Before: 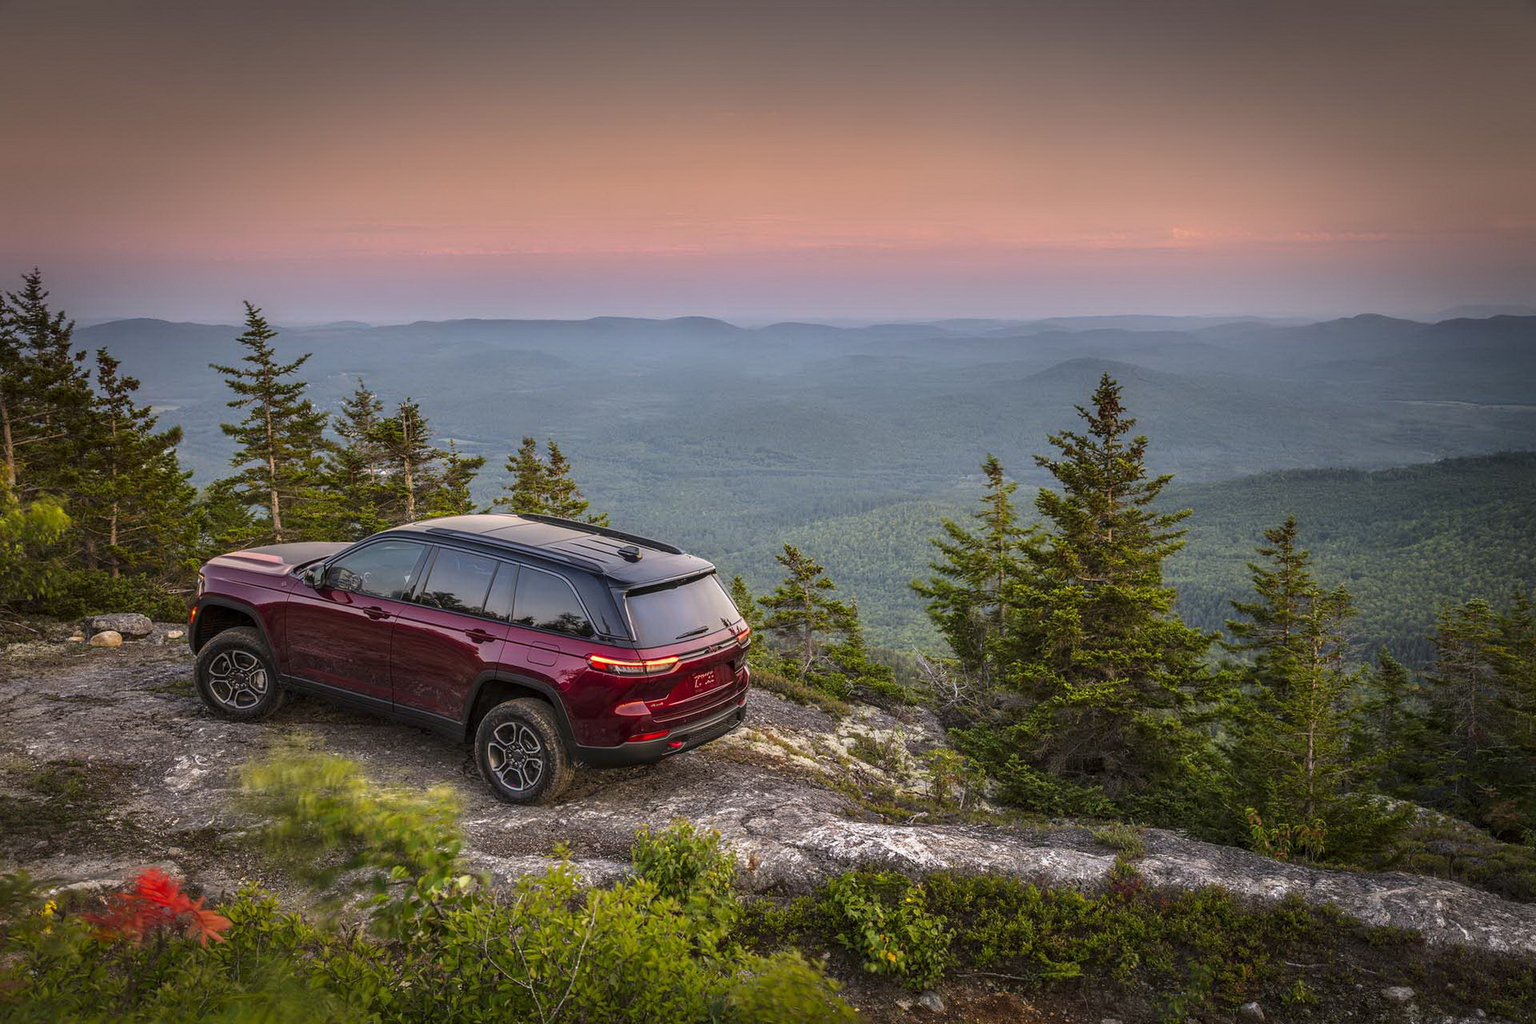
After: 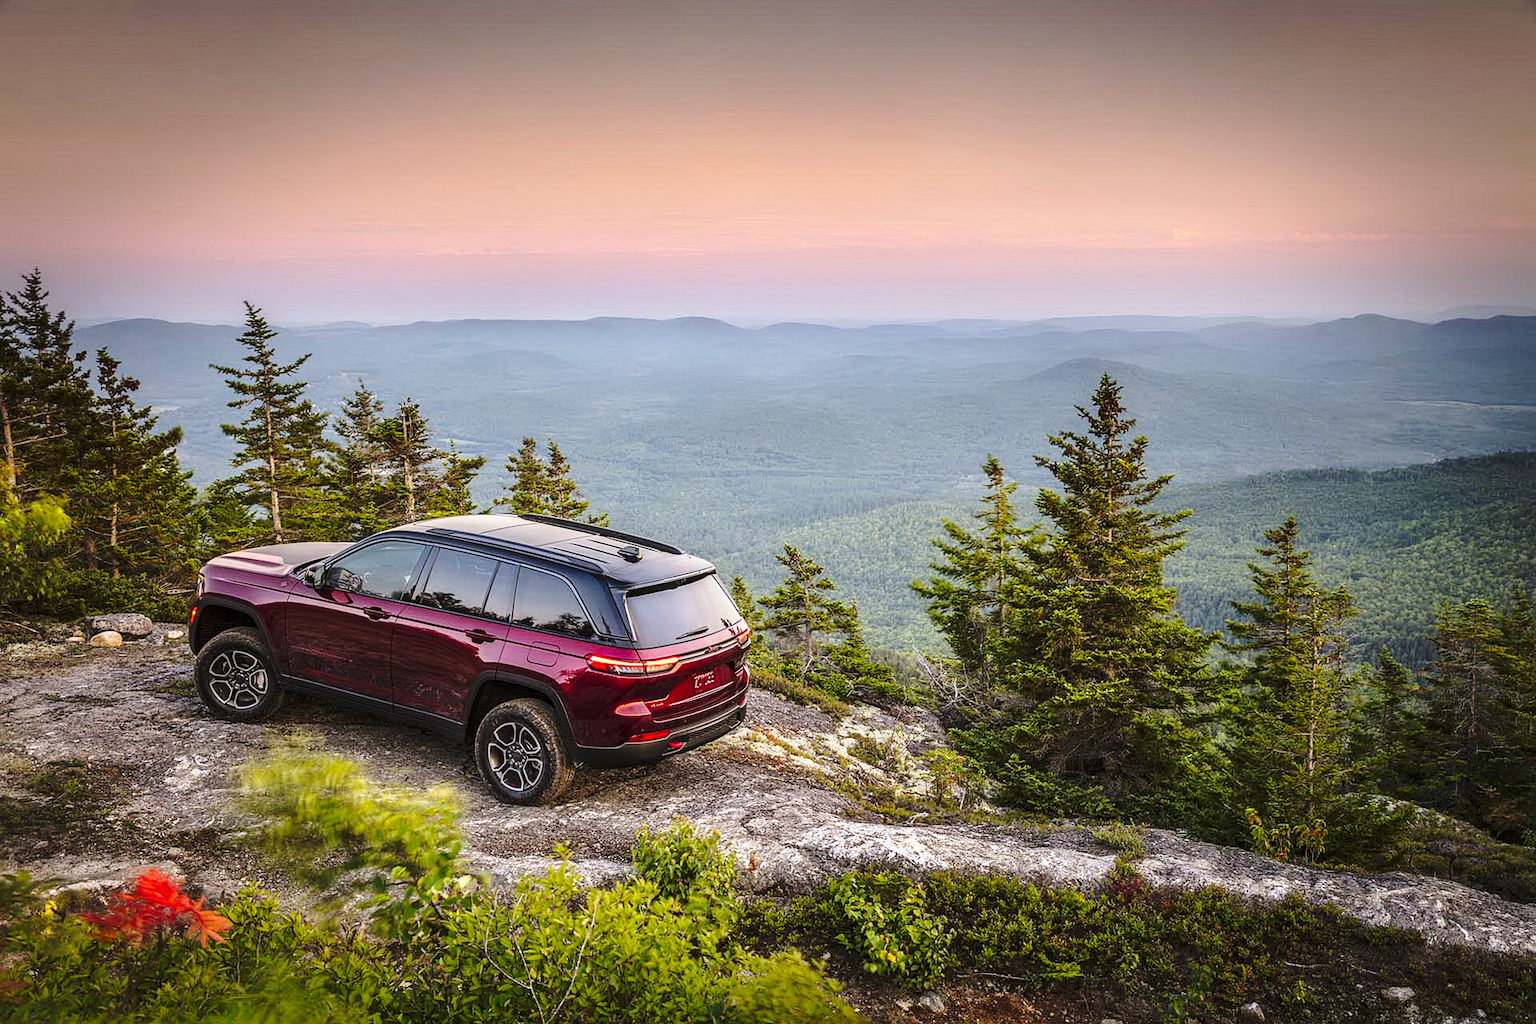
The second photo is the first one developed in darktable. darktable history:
sharpen: radius 1.272, amount 0.305, threshold 0
base curve: curves: ch0 [(0, 0) (0.036, 0.037) (0.121, 0.228) (0.46, 0.76) (0.859, 0.983) (1, 1)], preserve colors none
